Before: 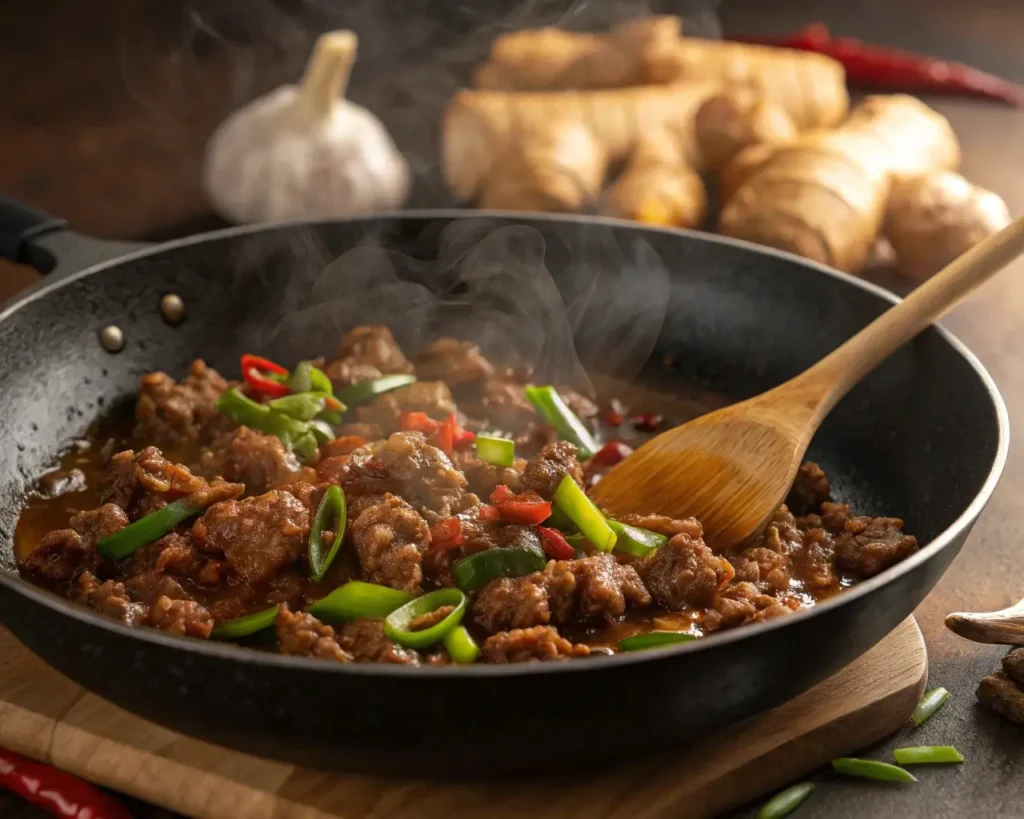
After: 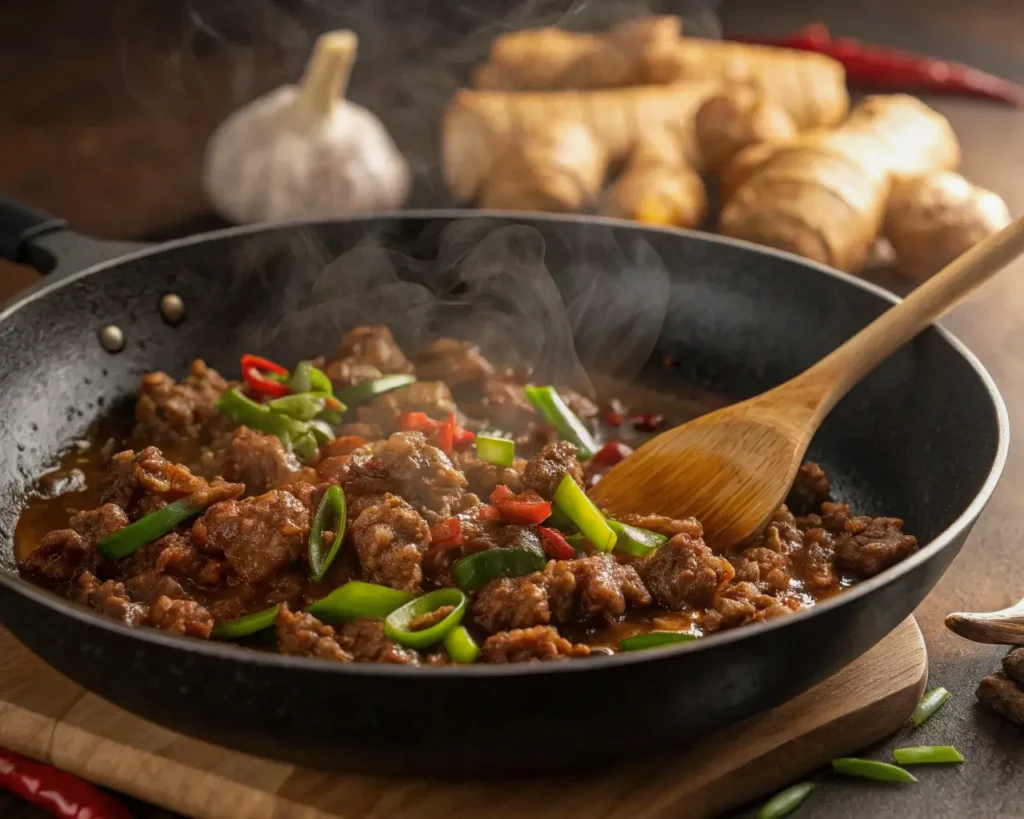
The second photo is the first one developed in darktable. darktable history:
exposure: exposure -0.064 EV, compensate highlight preservation false
local contrast: detail 110%
